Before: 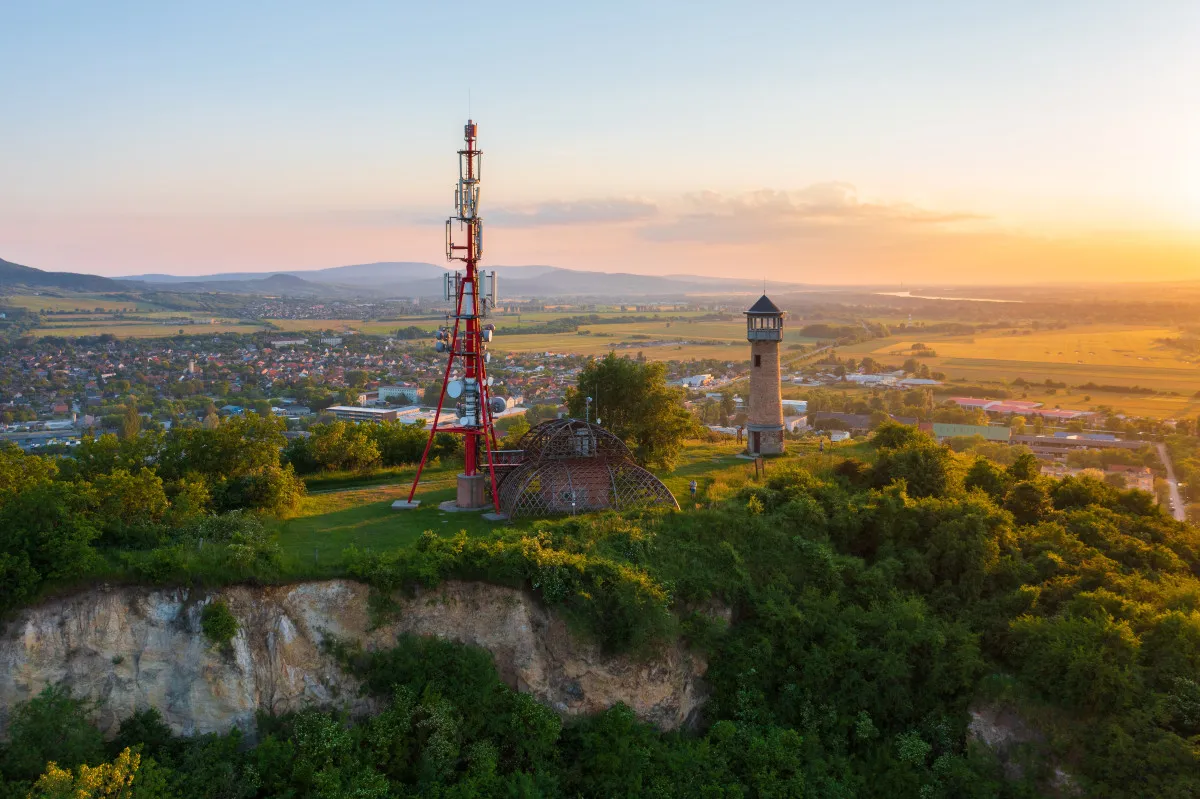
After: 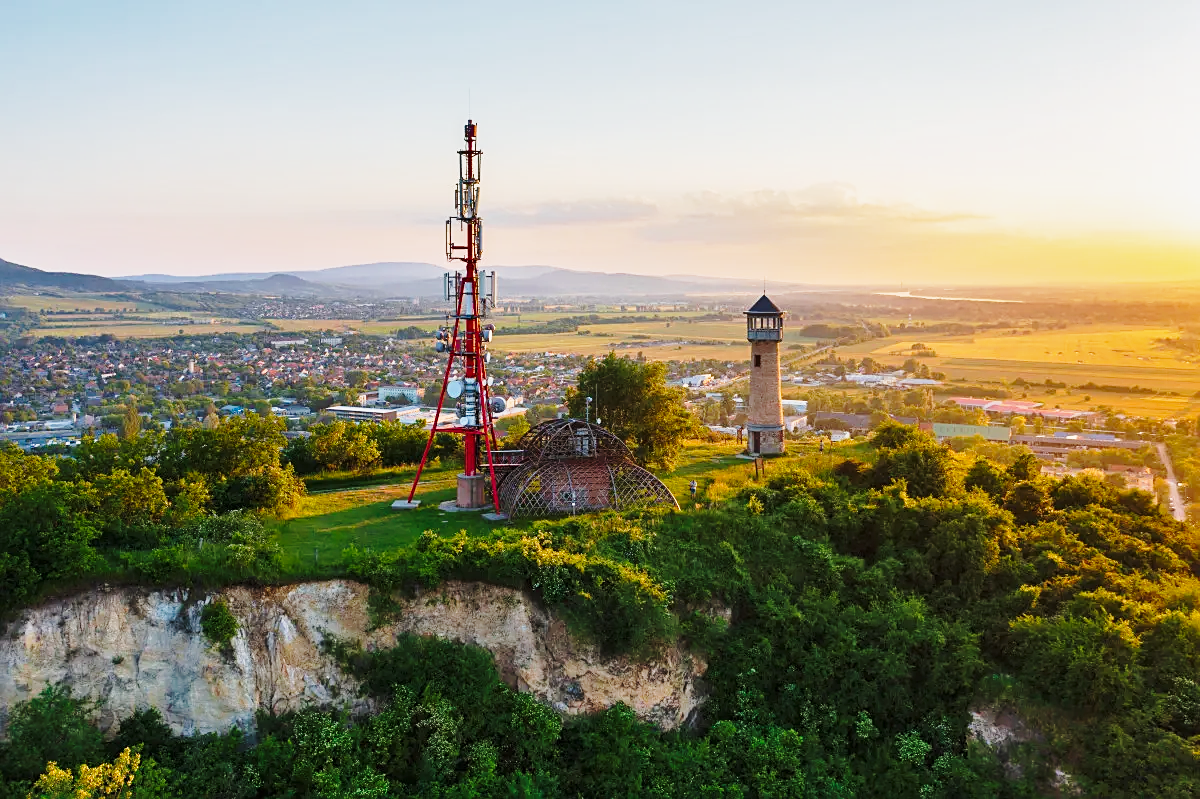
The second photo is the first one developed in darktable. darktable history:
shadows and highlights: shadows 43.71, white point adjustment -1.46, soften with gaussian
sharpen: on, module defaults
base curve: curves: ch0 [(0, 0) (0.028, 0.03) (0.121, 0.232) (0.46, 0.748) (0.859, 0.968) (1, 1)], preserve colors none
